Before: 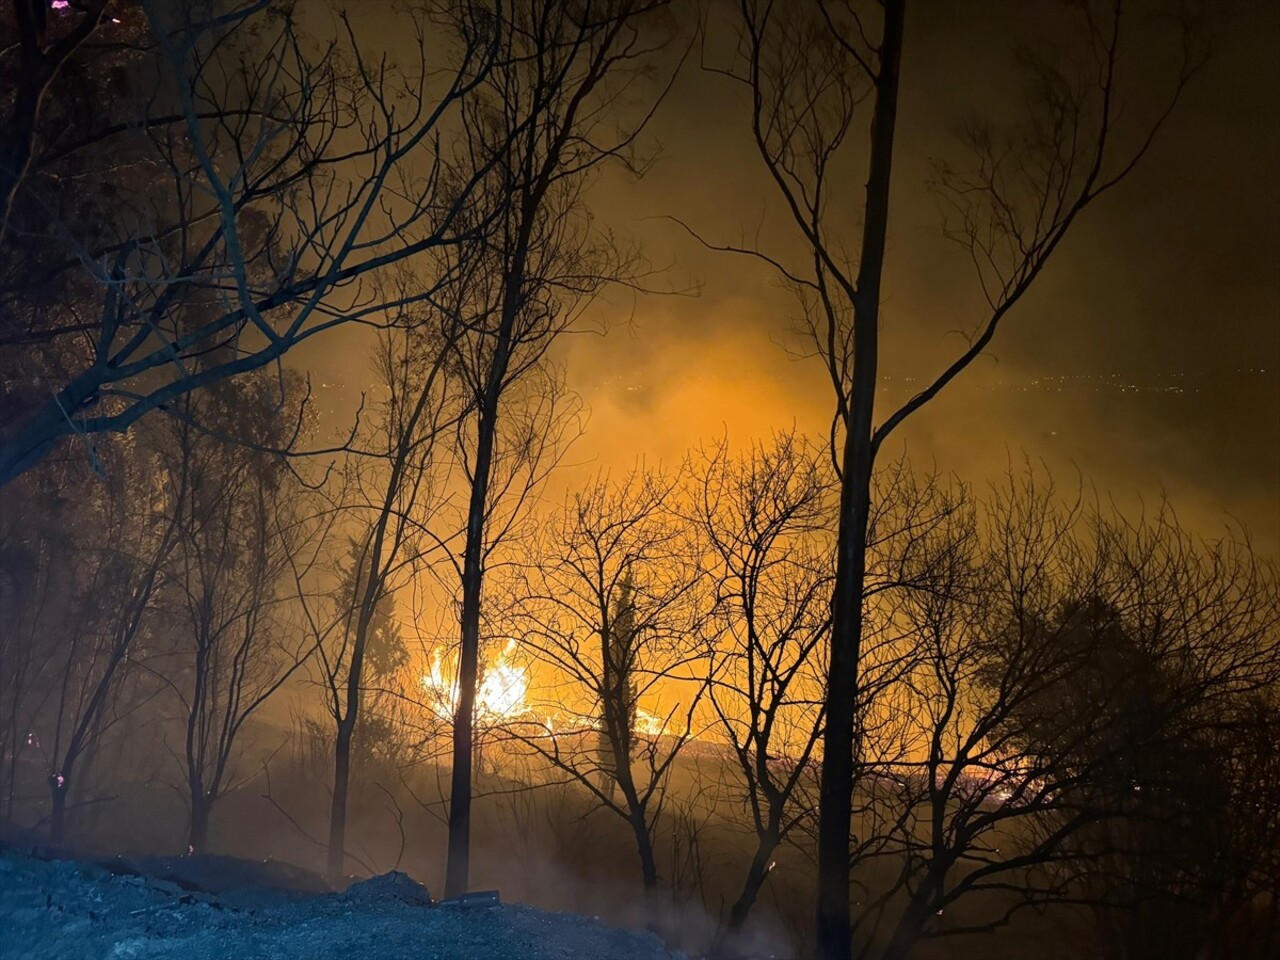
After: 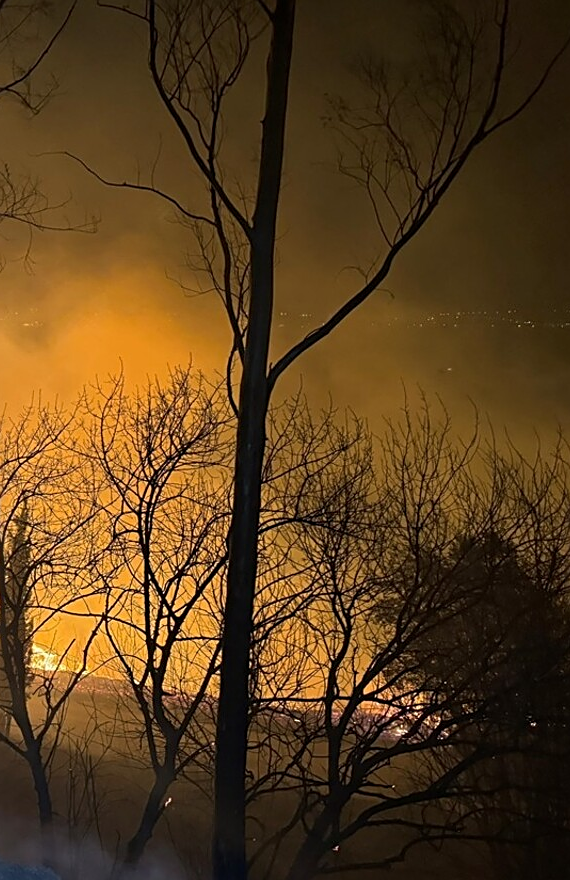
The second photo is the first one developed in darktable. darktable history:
sharpen: on, module defaults
crop: left 47.207%, top 6.701%, right 8.113%
